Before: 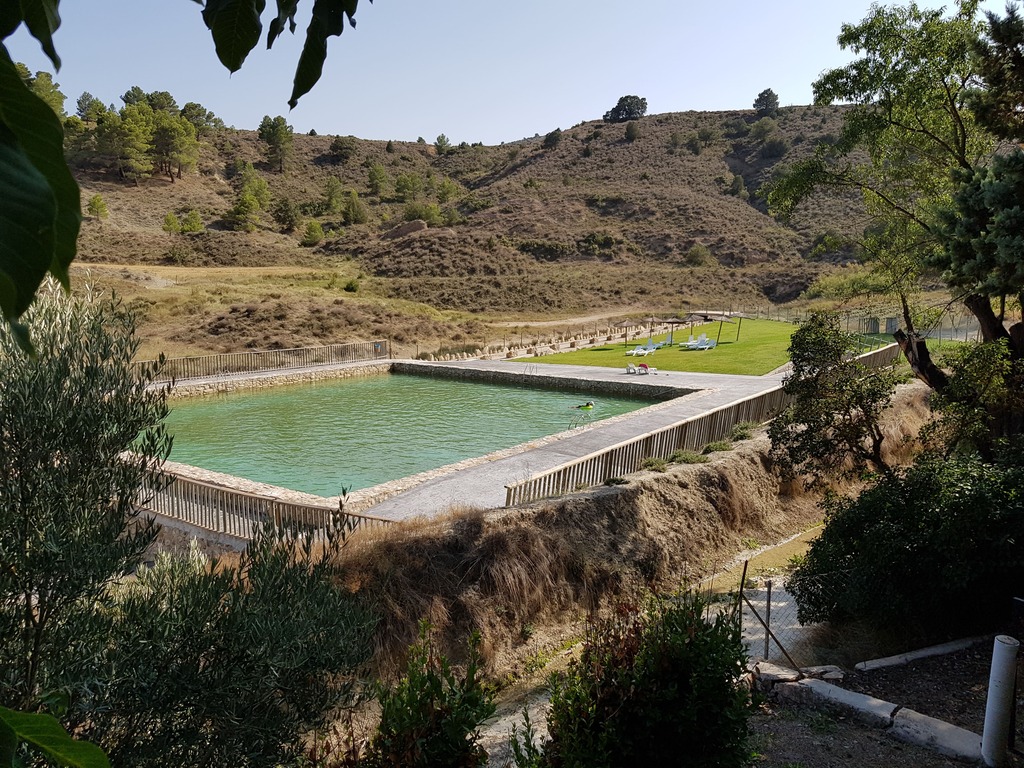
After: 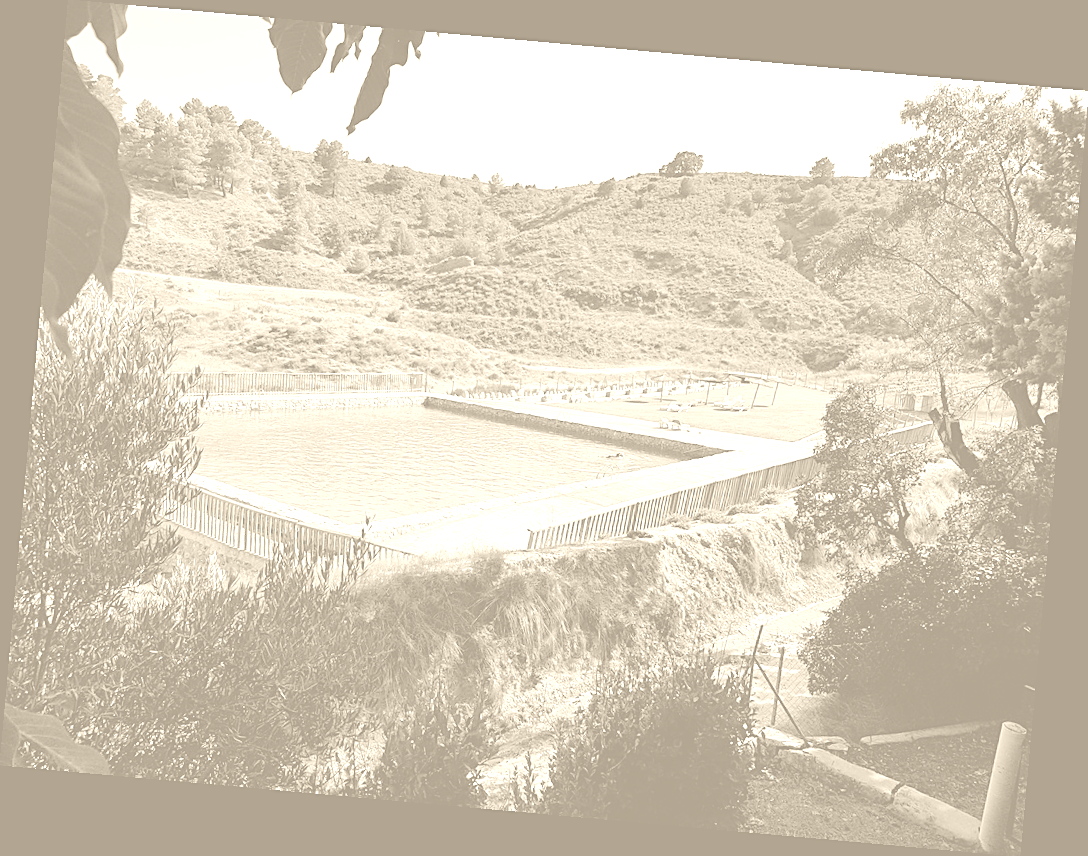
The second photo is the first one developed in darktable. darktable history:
colorize: hue 36°, saturation 71%, lightness 80.79%
rotate and perspective: rotation 5.12°, automatic cropping off
sharpen: on, module defaults
